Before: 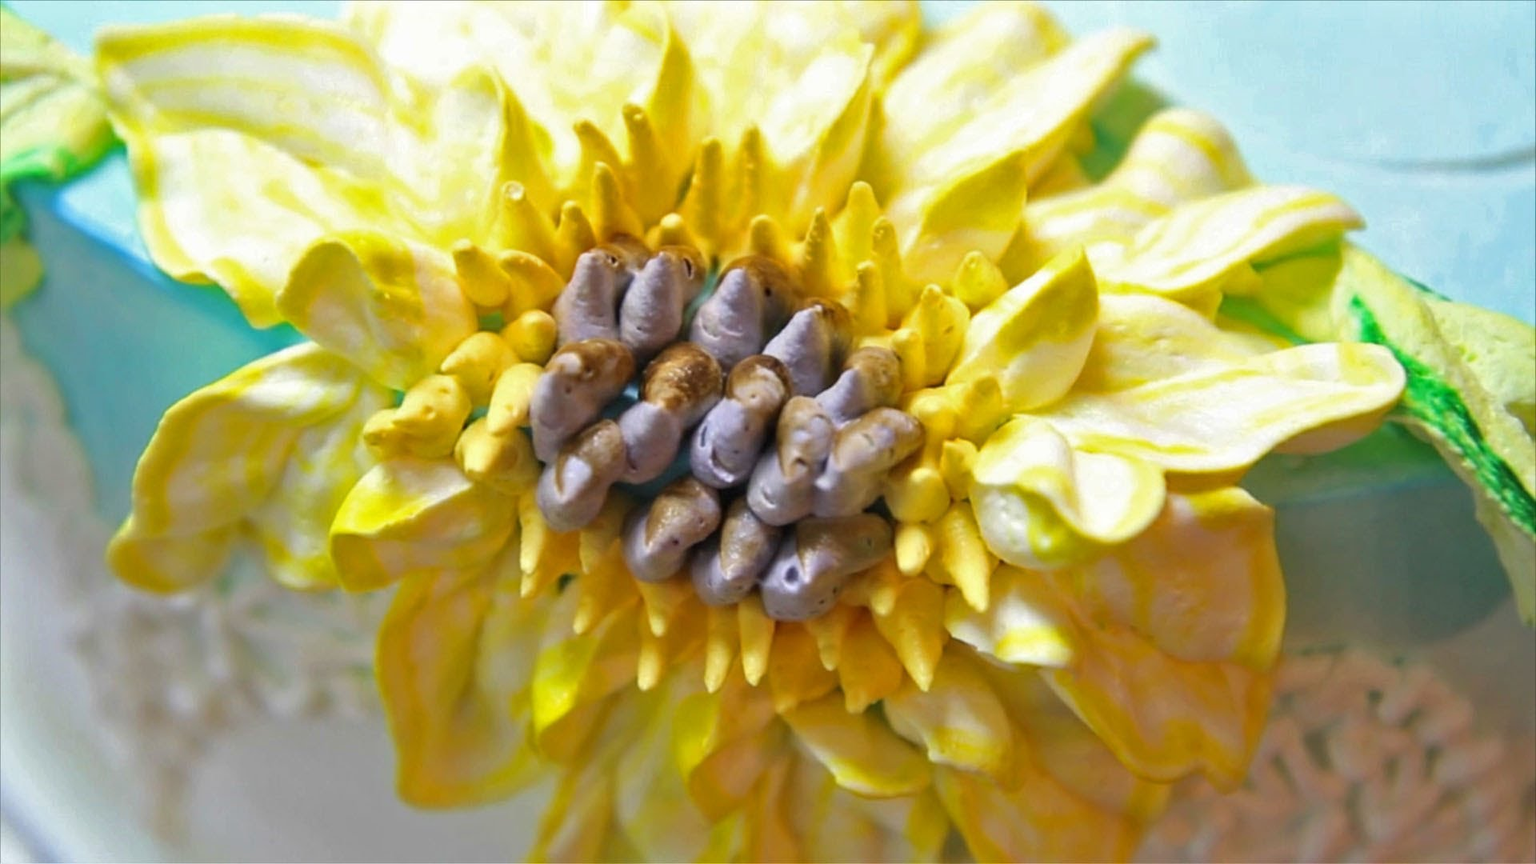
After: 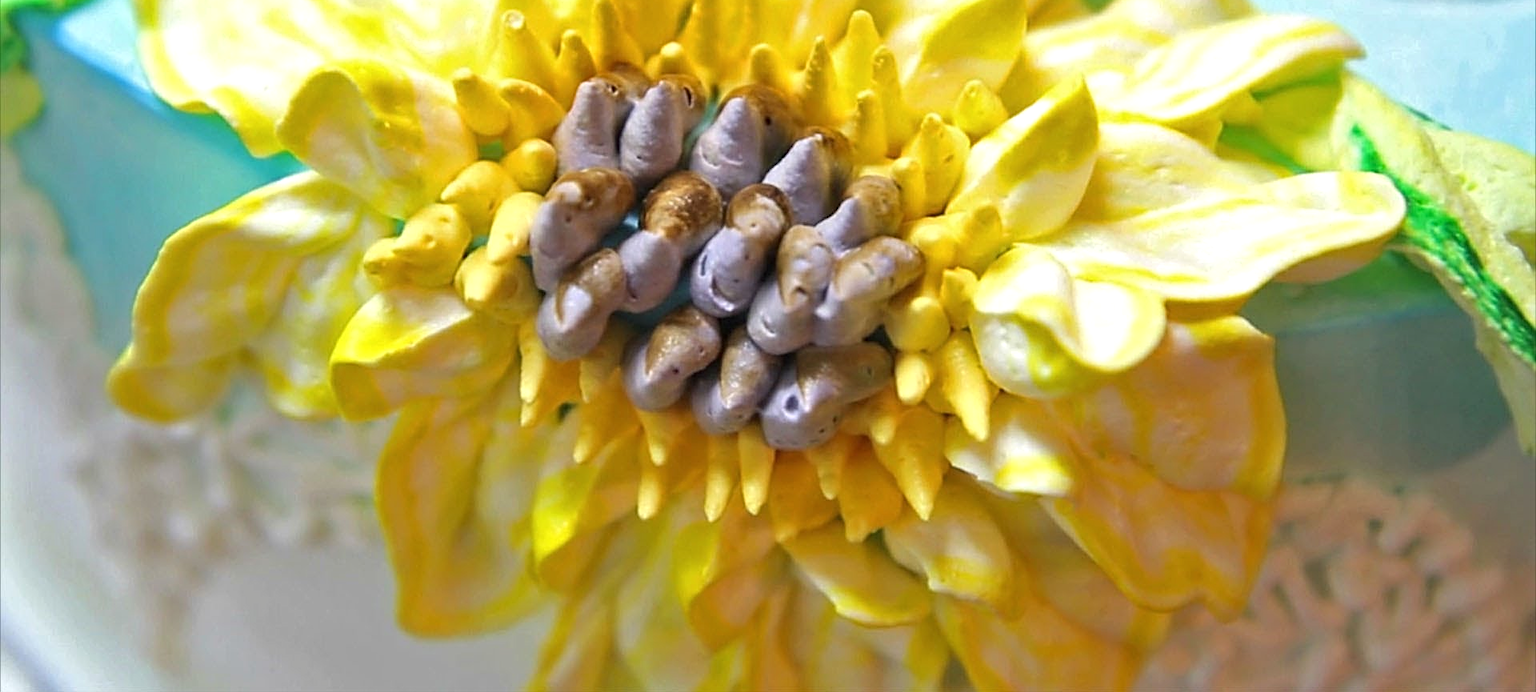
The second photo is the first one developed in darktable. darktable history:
crop and rotate: top 19.866%
sharpen: on, module defaults
exposure: exposure 0.188 EV, compensate exposure bias true, compensate highlight preservation false
color correction: highlights b* 0.037, saturation 0.99
